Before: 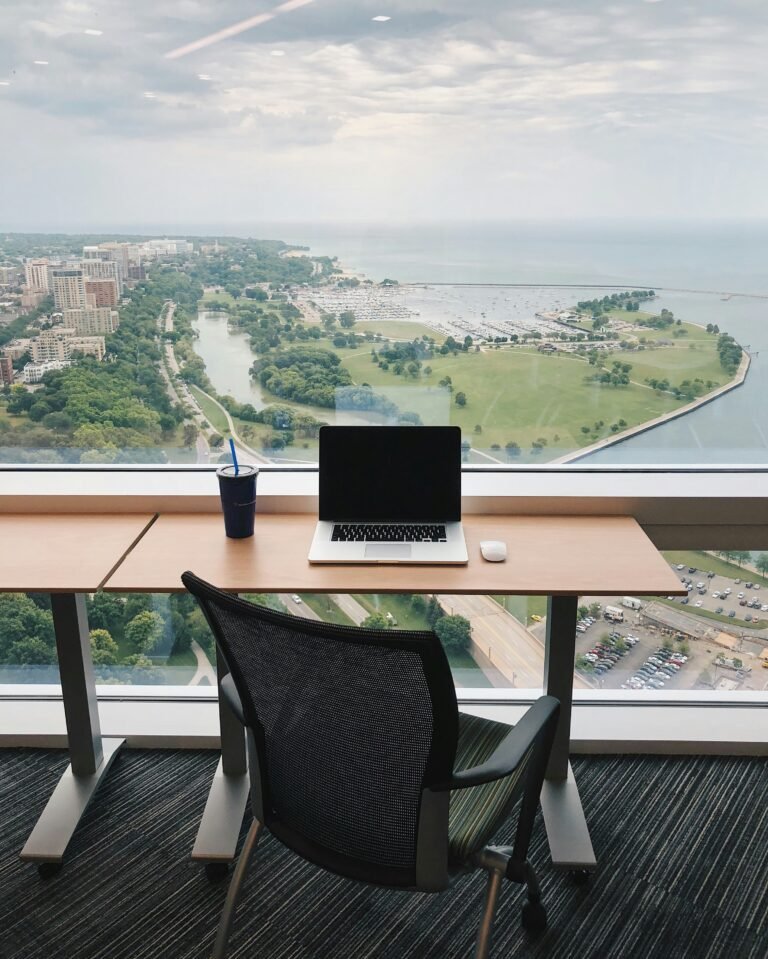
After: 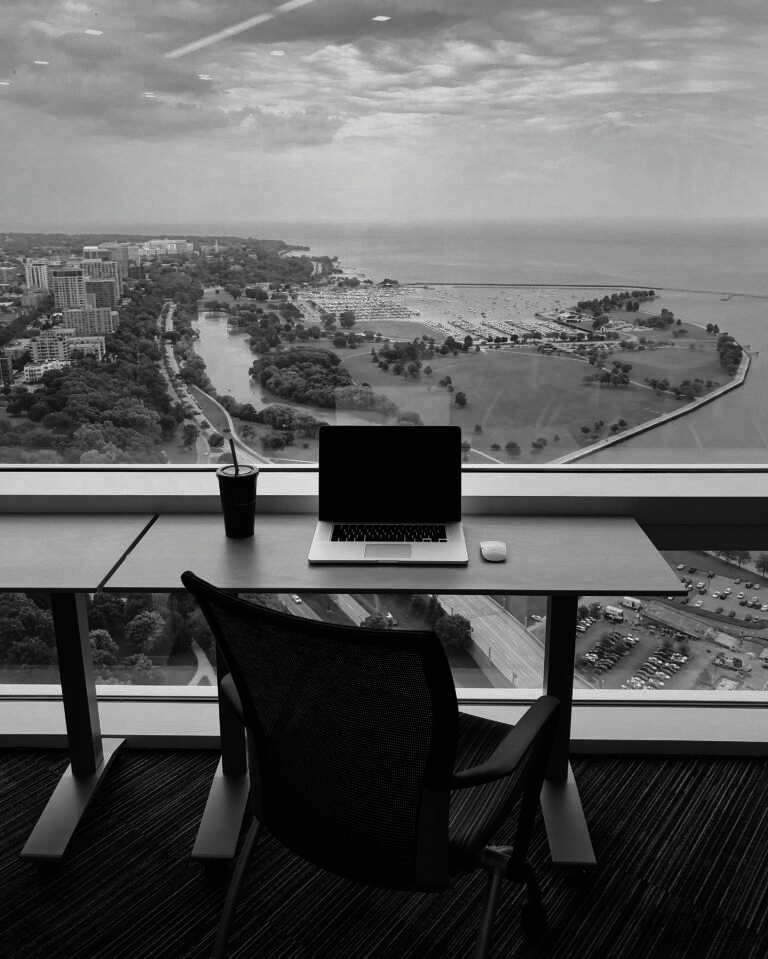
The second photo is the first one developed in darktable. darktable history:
contrast brightness saturation: contrast -0.039, brightness -0.576, saturation -0.991
